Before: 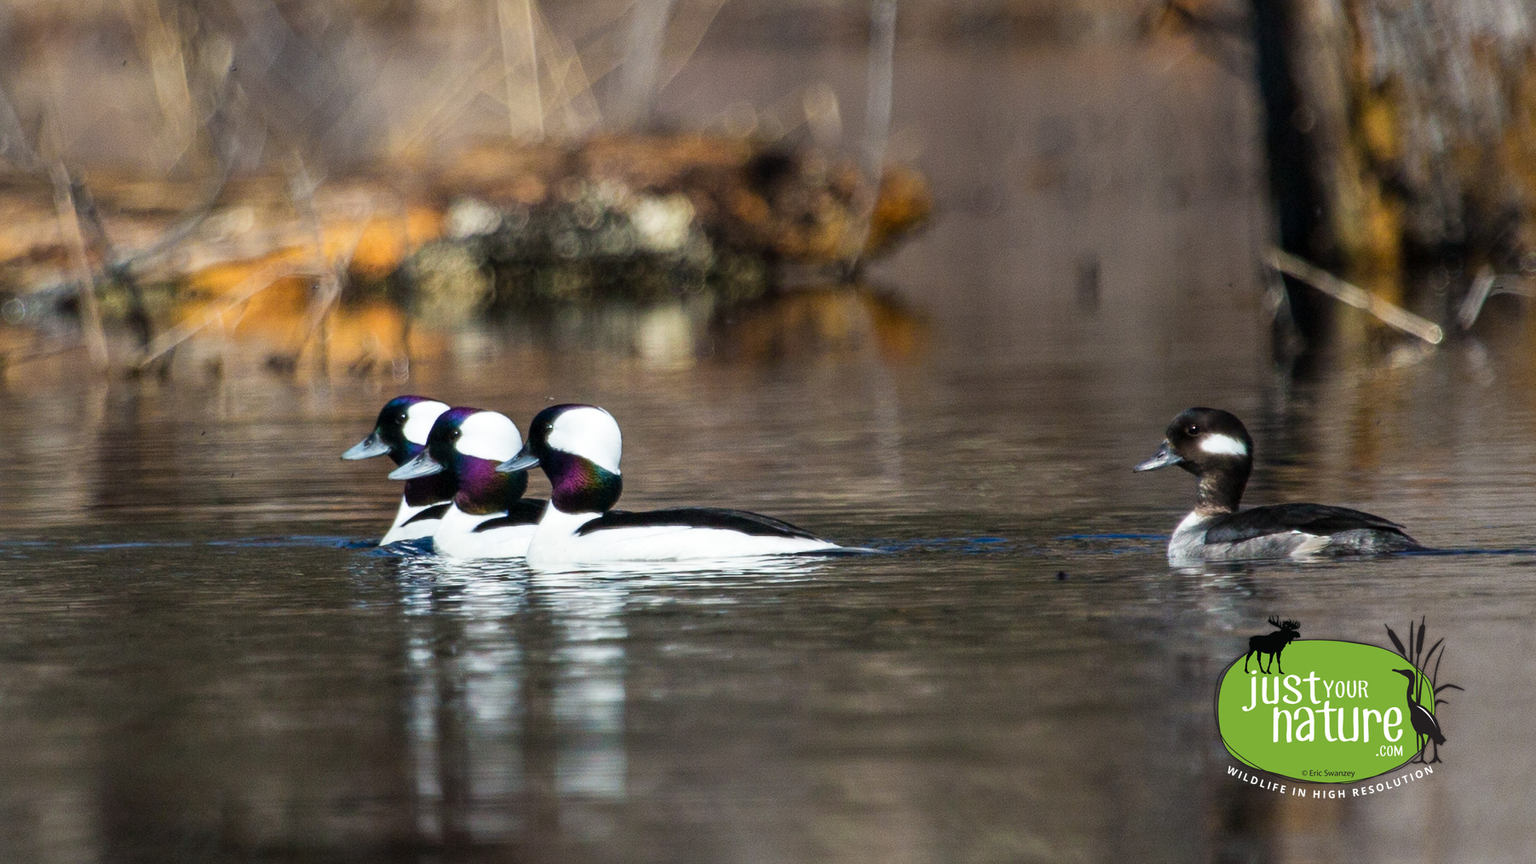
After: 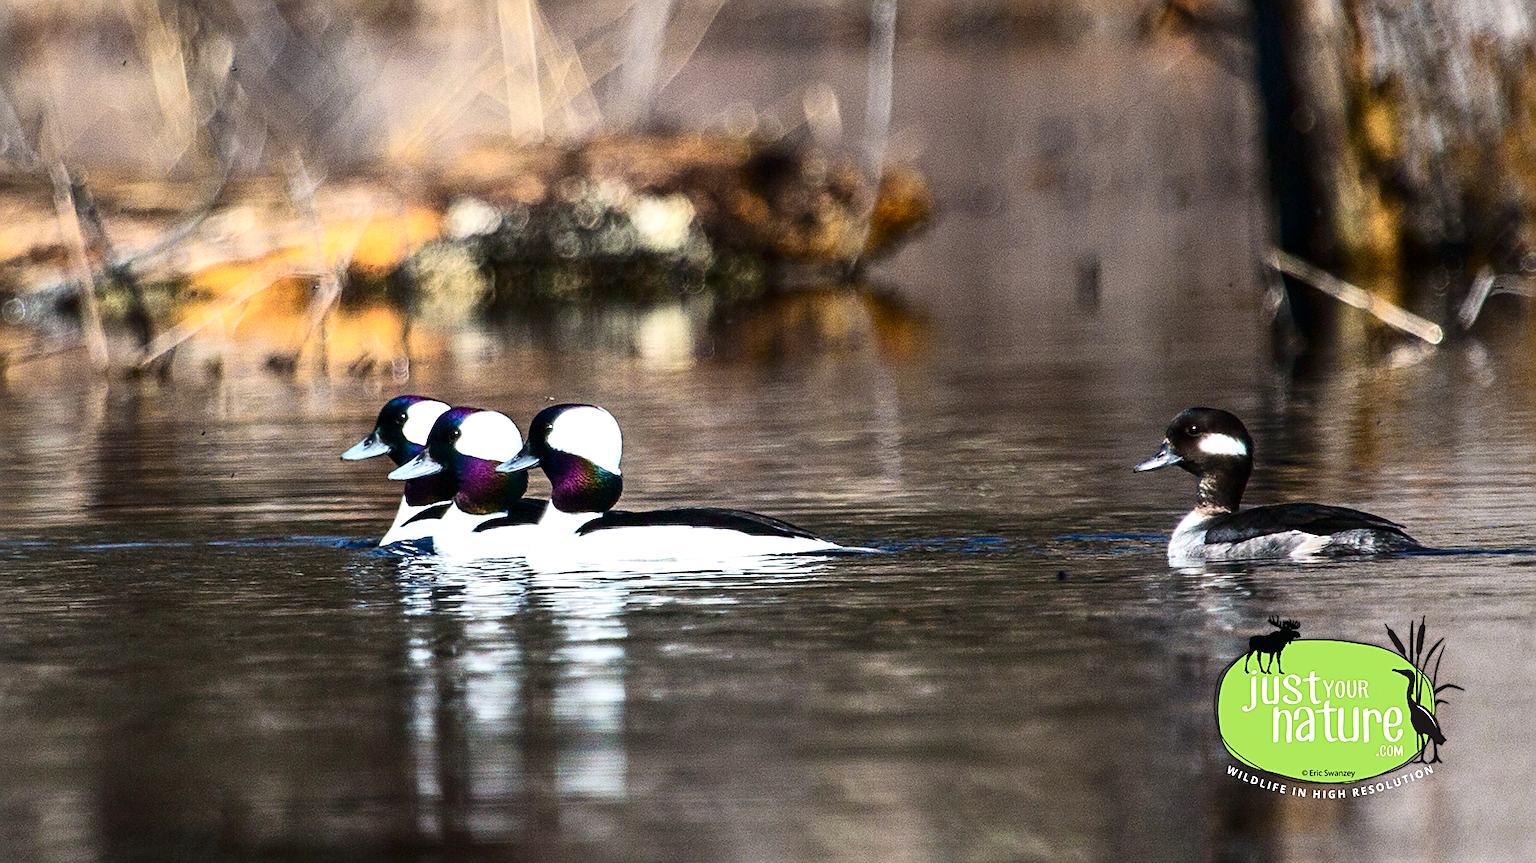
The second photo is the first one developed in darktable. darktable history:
white balance: red 1.009, blue 1.027
sharpen: on, module defaults
tone equalizer: on, module defaults
contrast brightness saturation: contrast 0.28
exposure: black level correction 0, exposure 0.5 EV, compensate exposure bias true, compensate highlight preservation false
